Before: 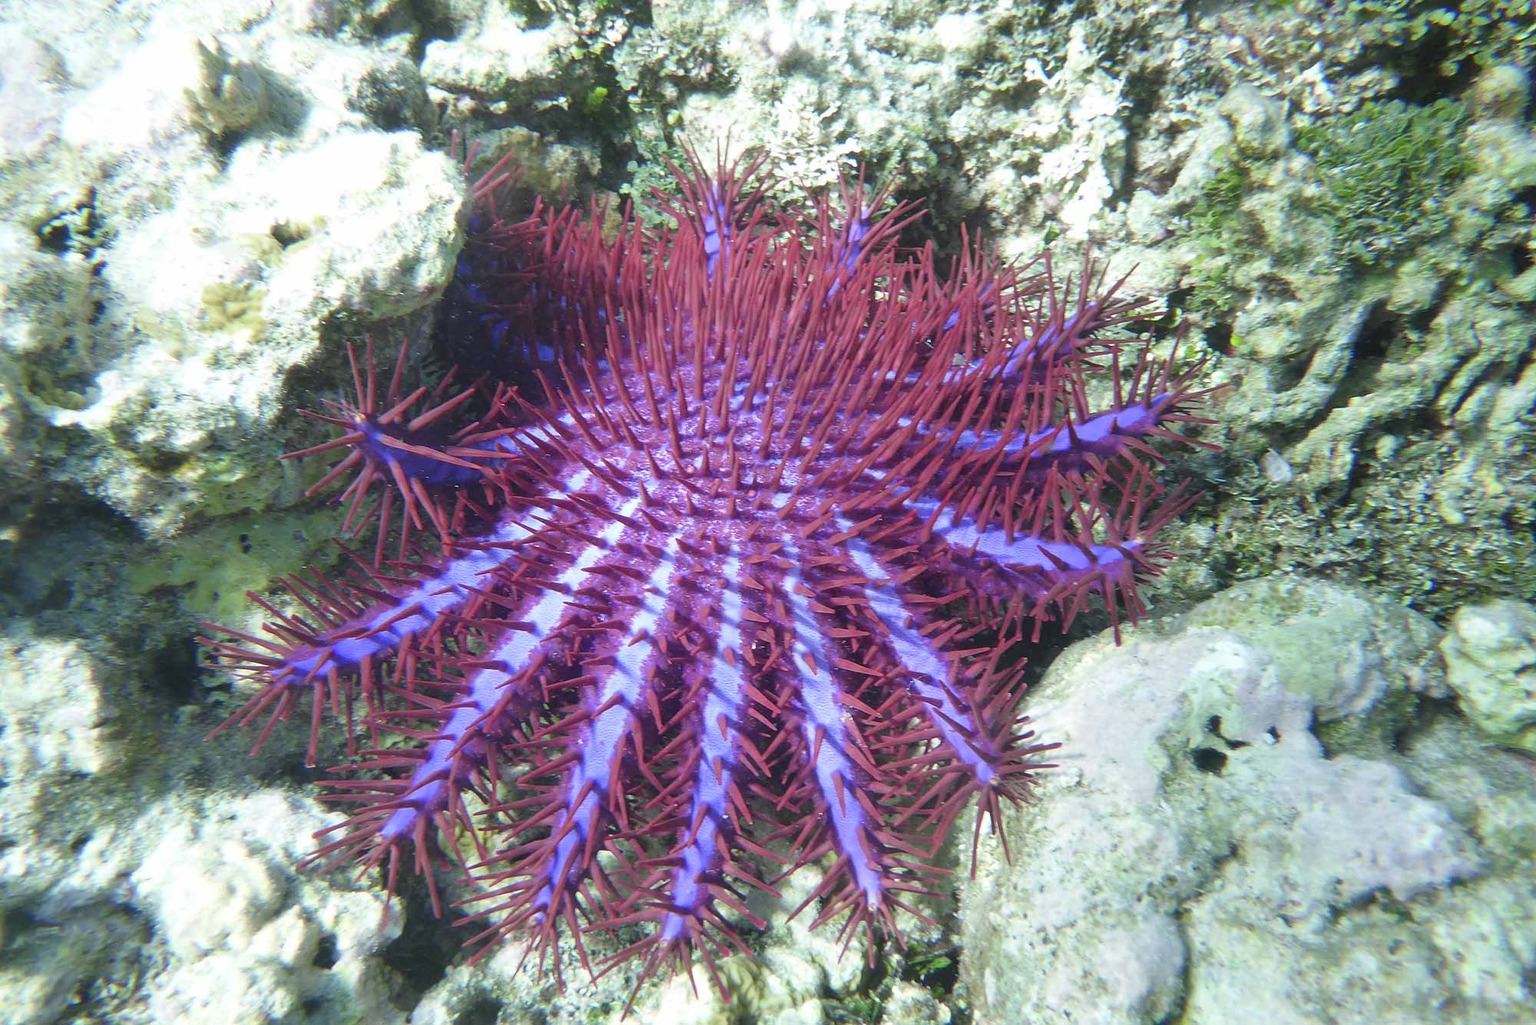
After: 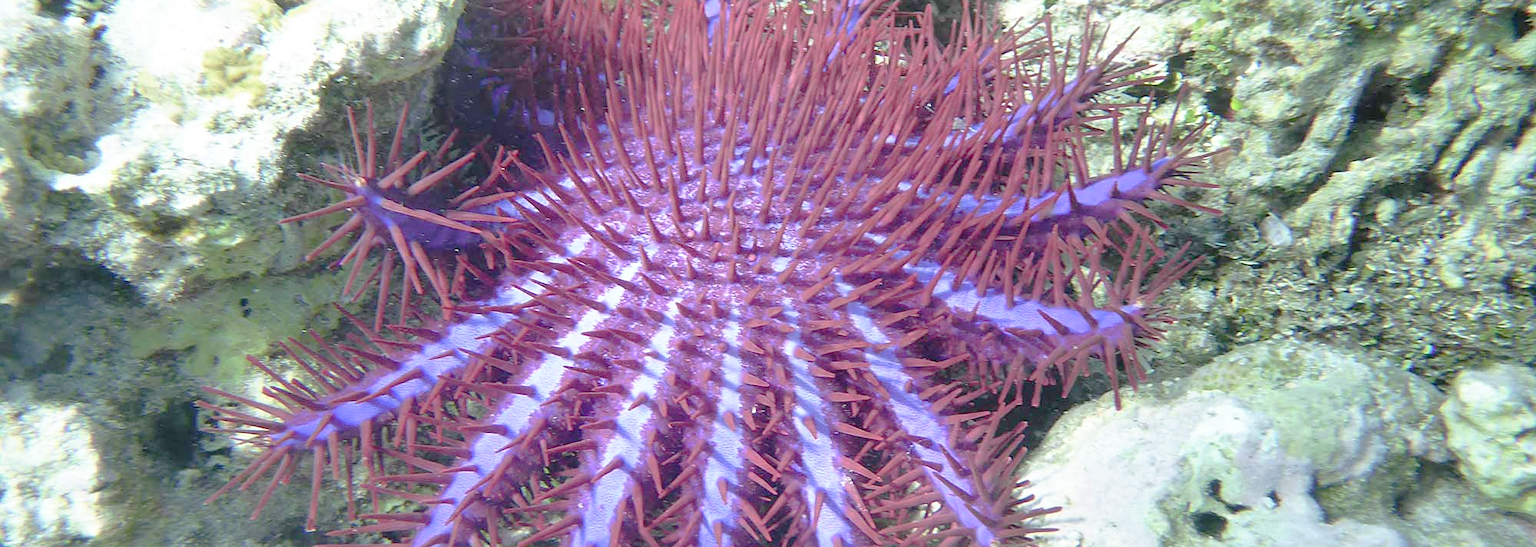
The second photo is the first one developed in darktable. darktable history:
tone curve: curves: ch0 [(0, 0) (0.003, 0.007) (0.011, 0.011) (0.025, 0.021) (0.044, 0.04) (0.069, 0.07) (0.1, 0.129) (0.136, 0.187) (0.177, 0.254) (0.224, 0.325) (0.277, 0.398) (0.335, 0.461) (0.399, 0.513) (0.468, 0.571) (0.543, 0.624) (0.623, 0.69) (0.709, 0.777) (0.801, 0.86) (0.898, 0.953) (1, 1)], preserve colors none
sharpen: amount 0.2
color balance: on, module defaults
crop and rotate: top 23.043%, bottom 23.437%
